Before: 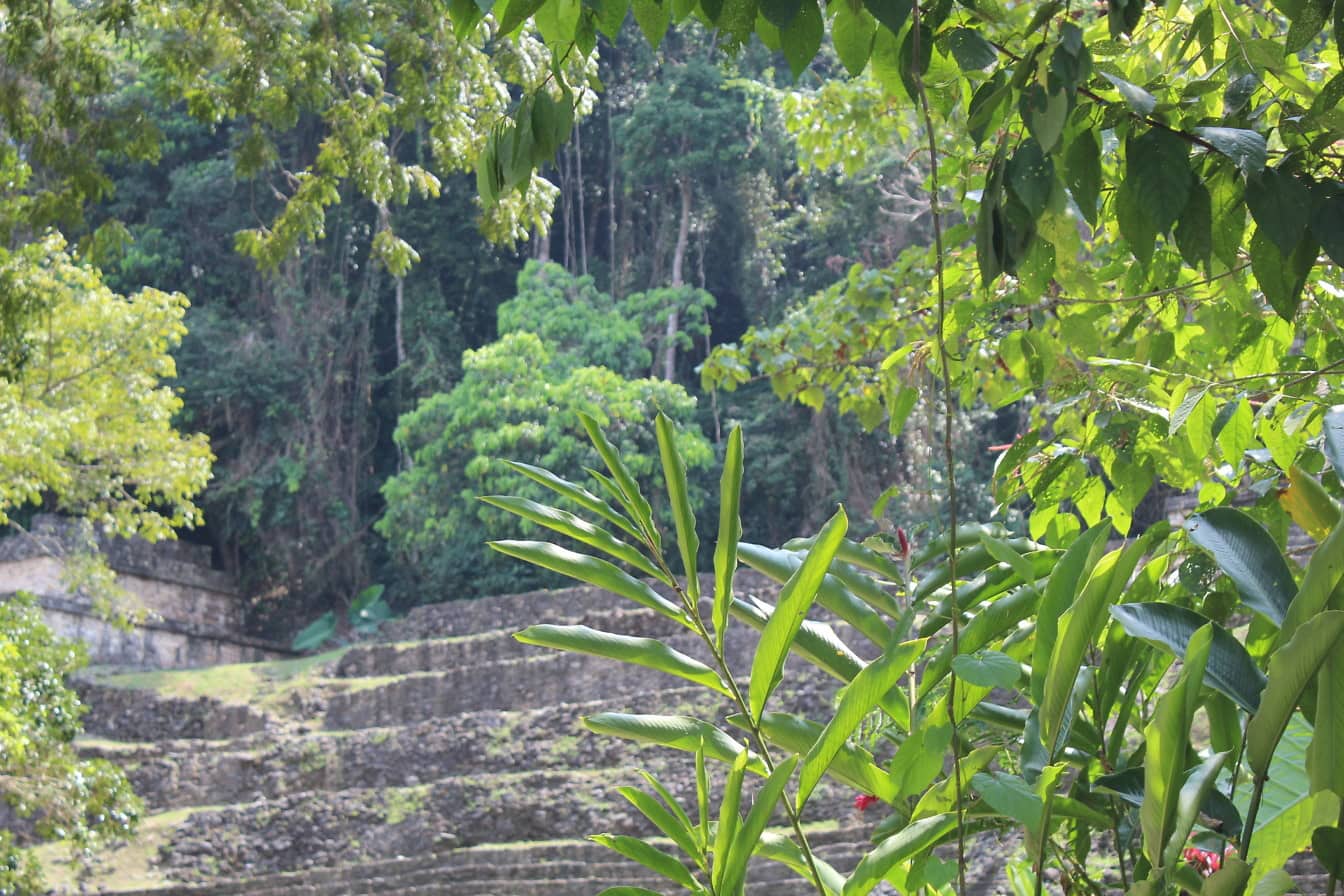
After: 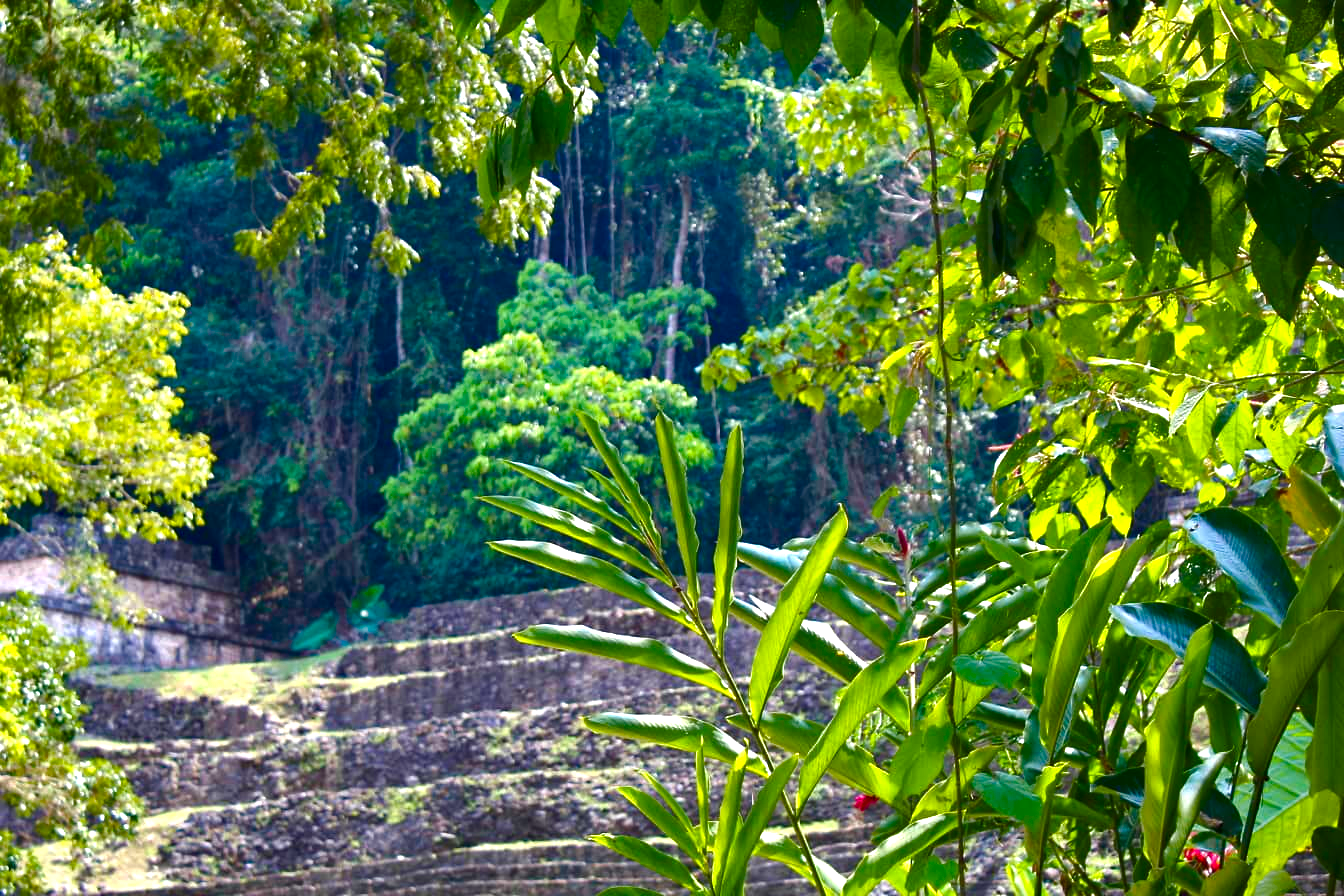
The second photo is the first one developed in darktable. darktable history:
color zones: curves: ch0 [(0, 0.5) (0.143, 0.5) (0.286, 0.5) (0.429, 0.504) (0.571, 0.5) (0.714, 0.509) (0.857, 0.5) (1, 0.5)]; ch1 [(0, 0.425) (0.143, 0.425) (0.286, 0.375) (0.429, 0.405) (0.571, 0.5) (0.714, 0.47) (0.857, 0.425) (1, 0.435)]; ch2 [(0, 0.5) (0.143, 0.5) (0.286, 0.5) (0.429, 0.517) (0.571, 0.5) (0.714, 0.51) (0.857, 0.5) (1, 0.5)]
contrast brightness saturation: brightness -0.249, saturation 0.196
haze removal: compatibility mode true, adaptive false
color balance rgb: linear chroma grading › global chroma 14.697%, perceptual saturation grading › global saturation 23.154%, perceptual saturation grading › highlights -24.65%, perceptual saturation grading › mid-tones 23.866%, perceptual saturation grading › shadows 40.053%, perceptual brilliance grading › global brilliance 9.738%, perceptual brilliance grading › shadows 15.504%, global vibrance 30.166%, contrast 10.352%
